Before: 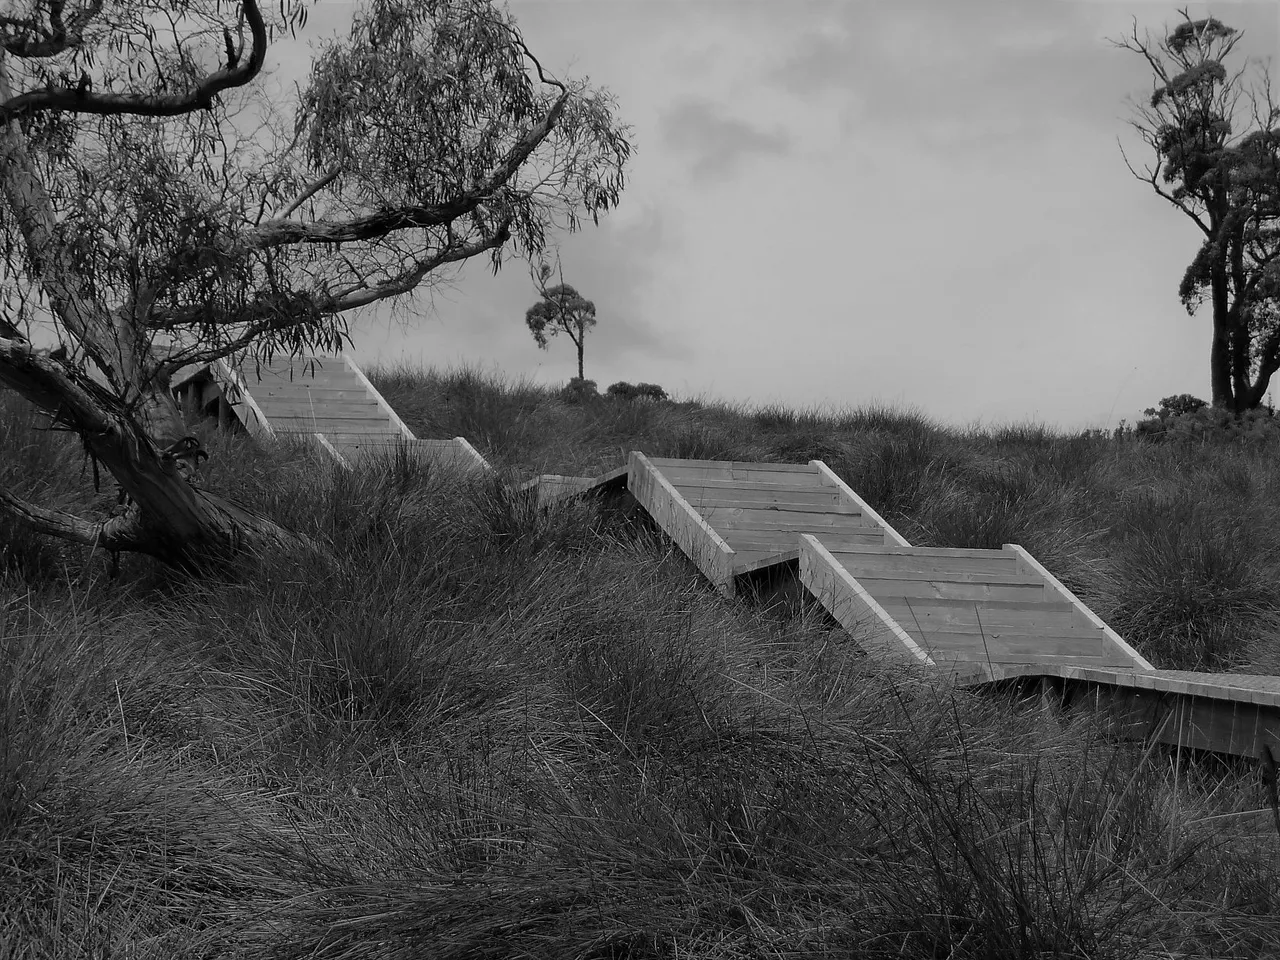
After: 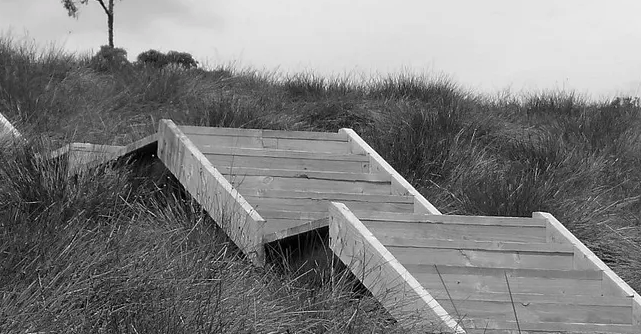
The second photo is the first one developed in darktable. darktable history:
crop: left 36.773%, top 34.637%, right 13.106%, bottom 30.486%
exposure: exposure 0.717 EV, compensate highlight preservation false
